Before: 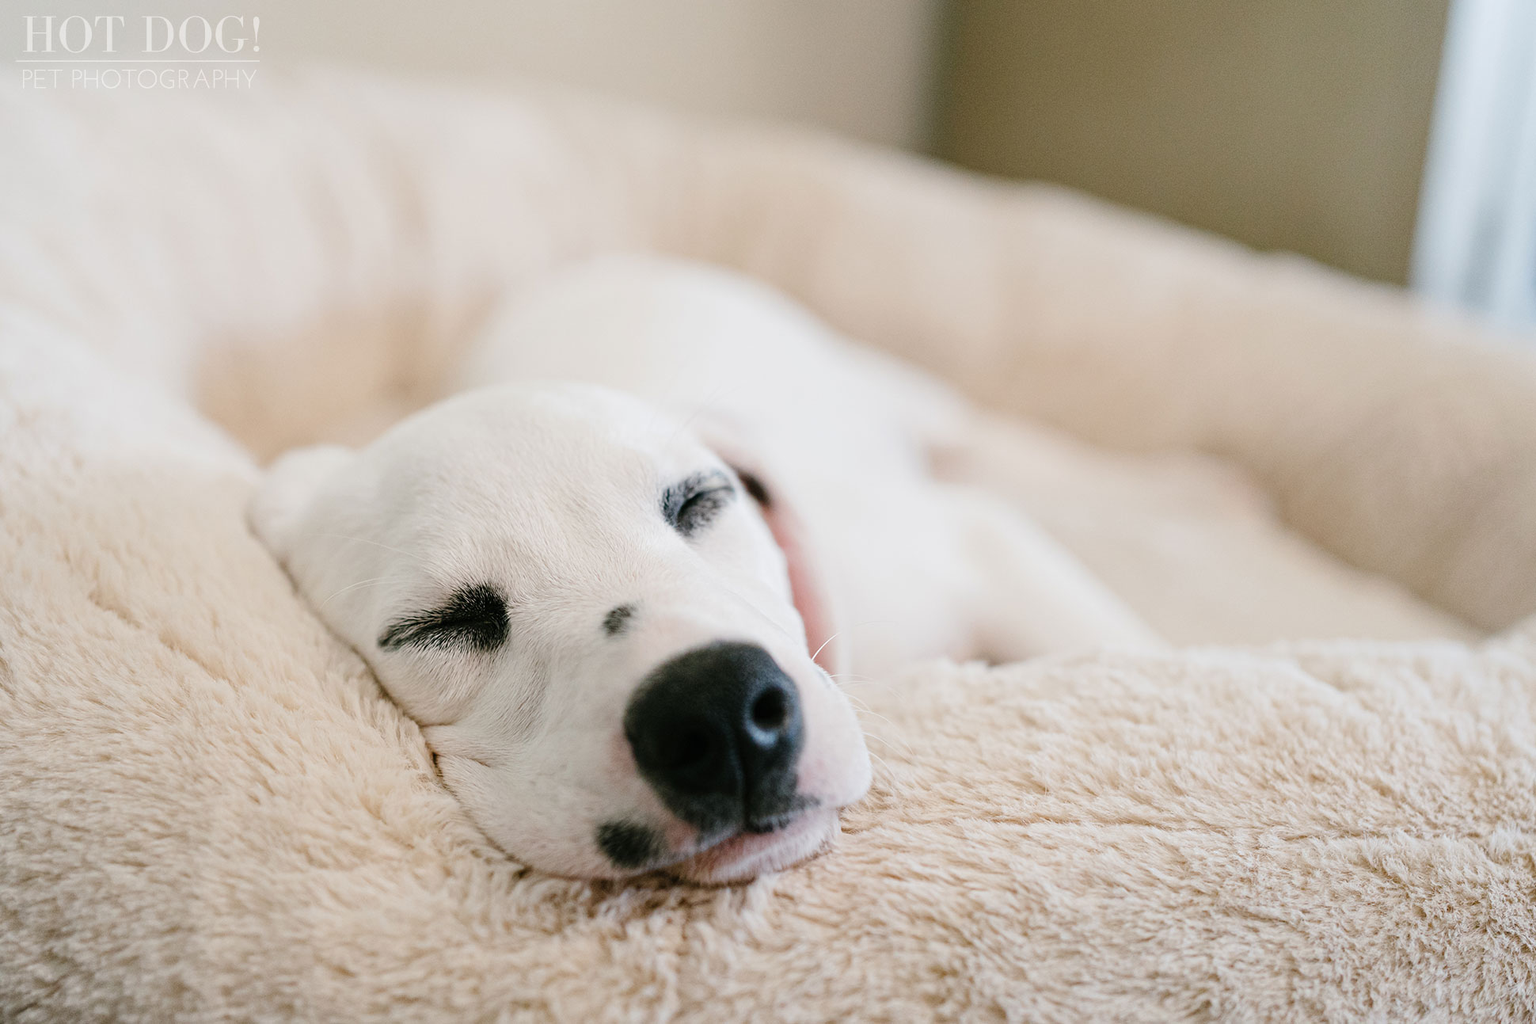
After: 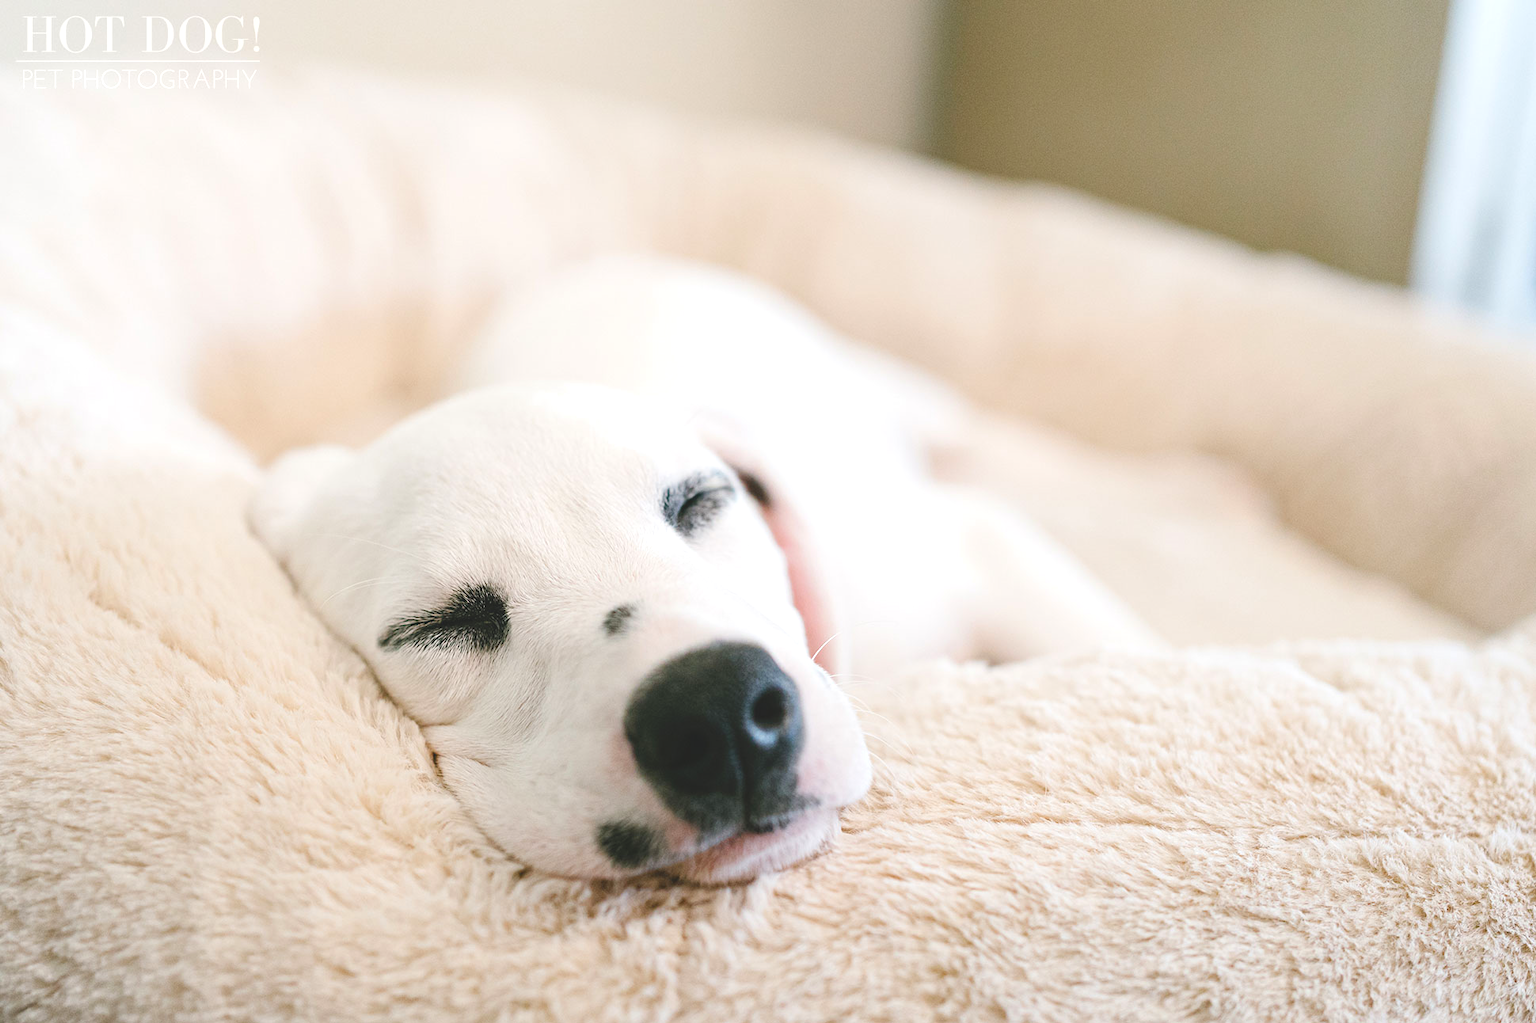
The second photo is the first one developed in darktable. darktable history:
exposure: exposure 0.493 EV, compensate highlight preservation false
local contrast: highlights 68%, shadows 68%, detail 82%, midtone range 0.325
